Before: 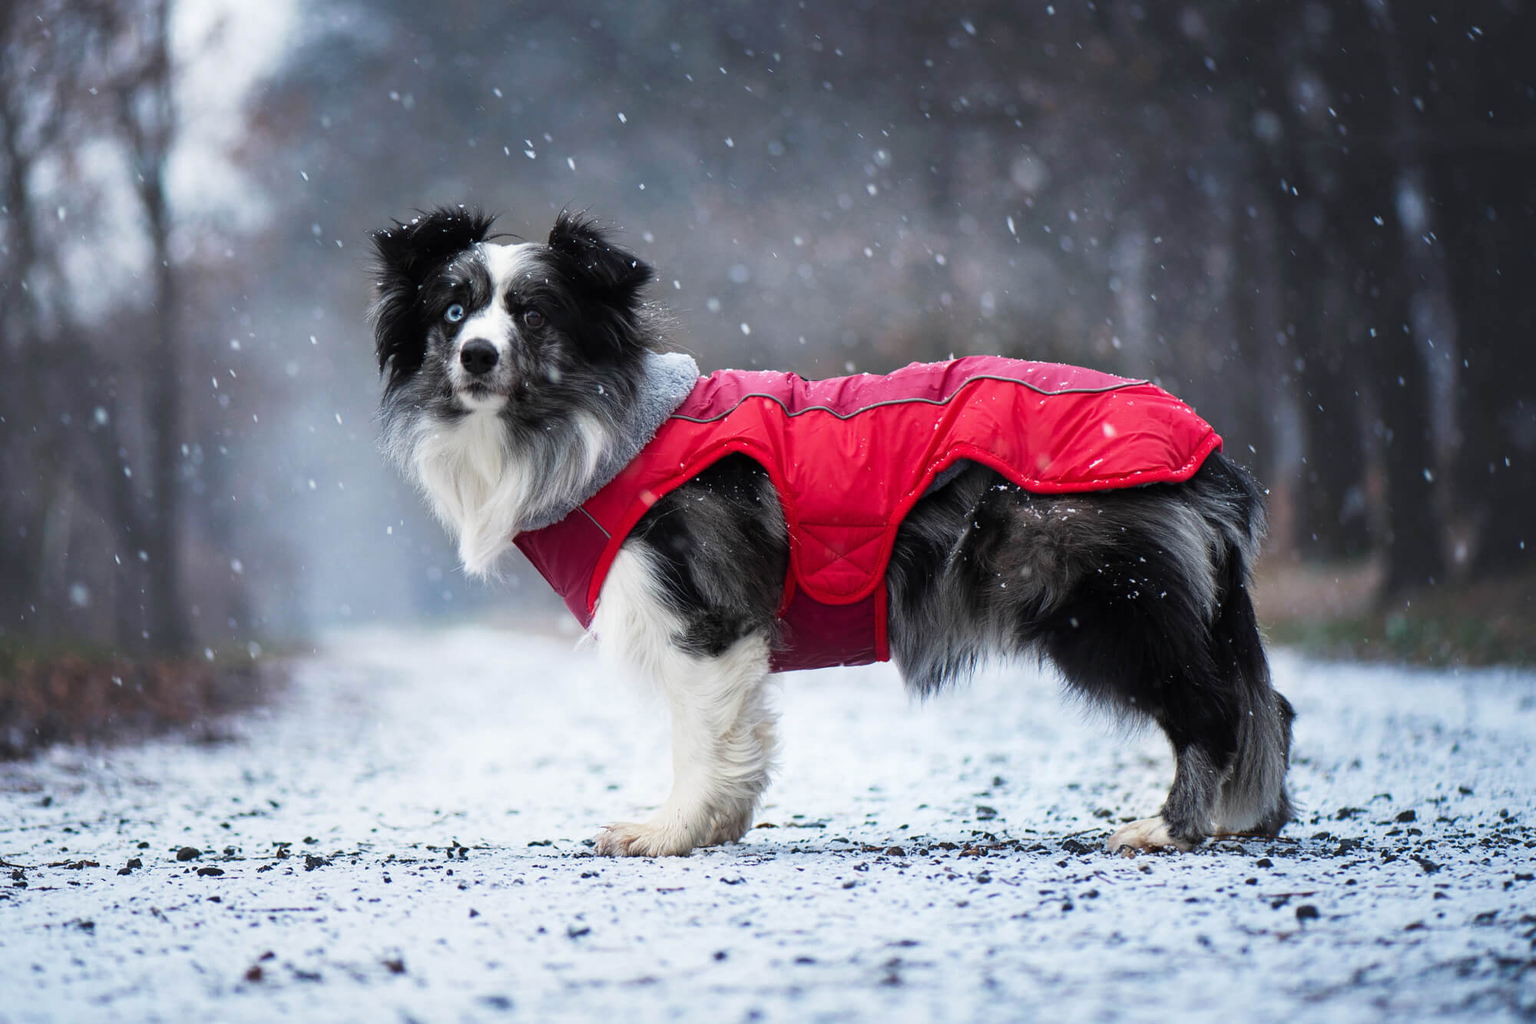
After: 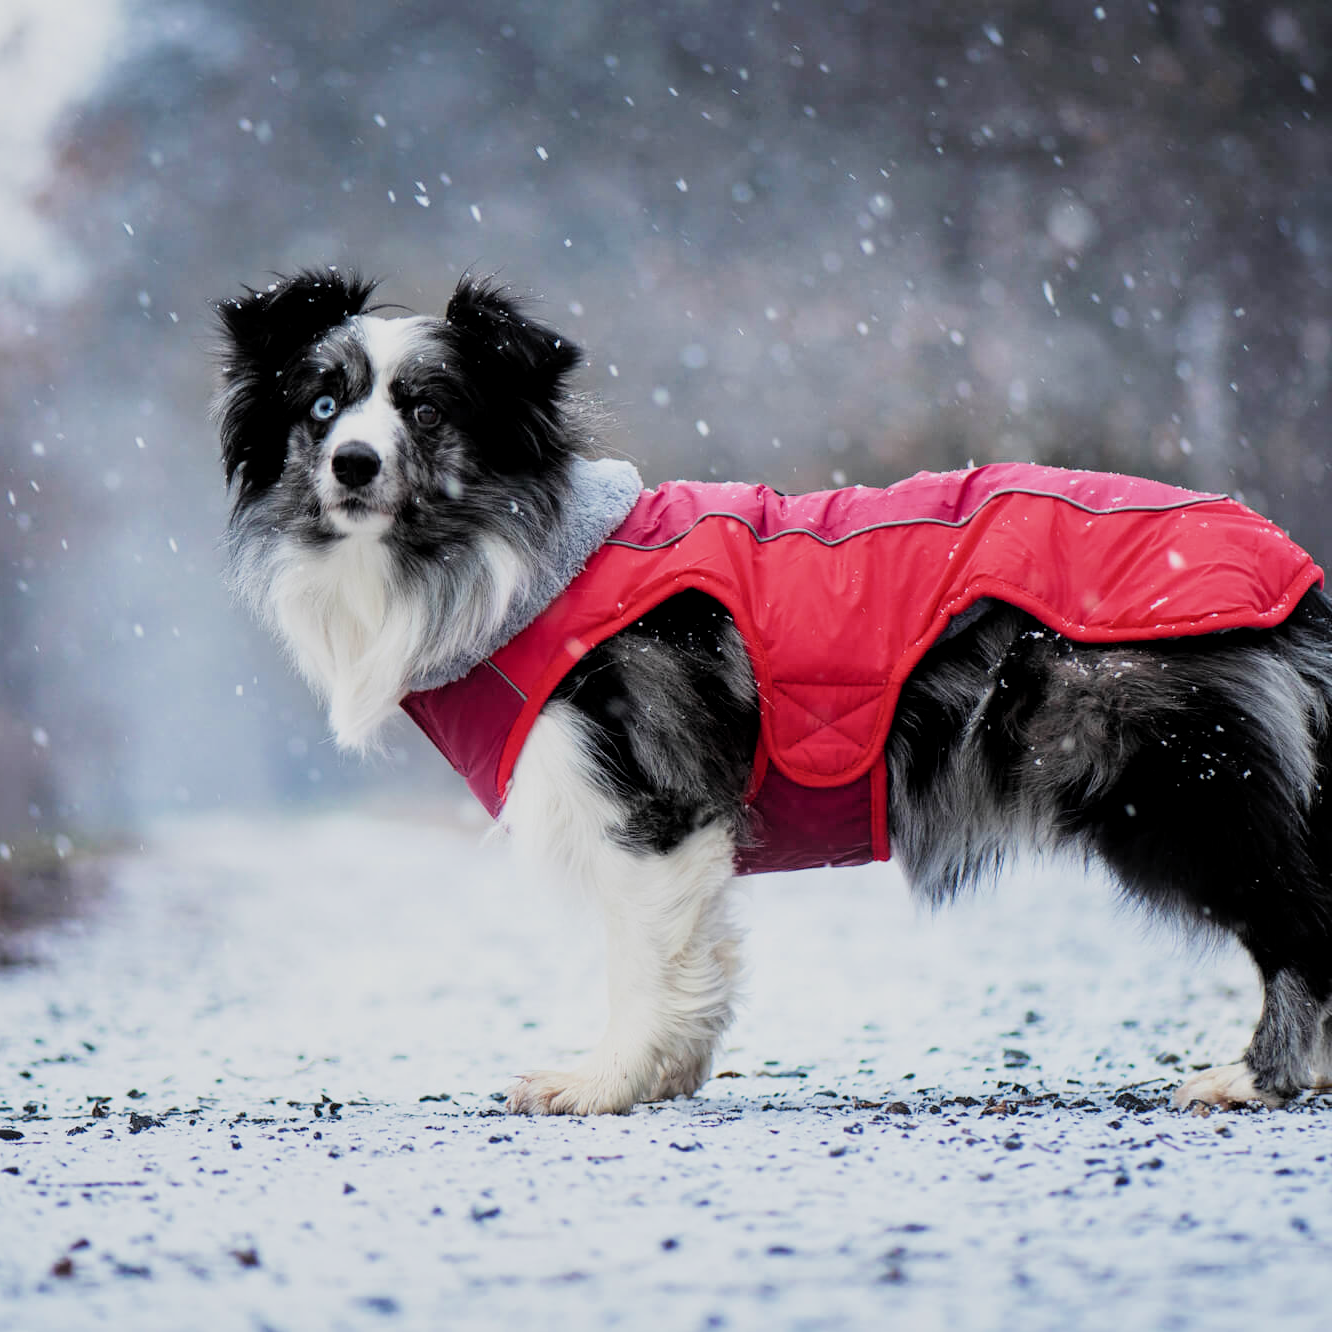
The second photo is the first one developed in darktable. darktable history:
crop and rotate: left 13.431%, right 19.926%
local contrast: mode bilateral grid, contrast 20, coarseness 51, detail 120%, midtone range 0.2
filmic rgb: black relative exposure -7.17 EV, white relative exposure 5.36 EV, hardness 3.02, add noise in highlights 0.001, color science v3 (2019), use custom middle-gray values true, iterations of high-quality reconstruction 10, contrast in highlights soft
contrast equalizer: y [[0.5, 0.5, 0.472, 0.5, 0.5, 0.5], [0.5 ×6], [0.5 ×6], [0 ×6], [0 ×6]], mix -0.188
exposure: black level correction 0.001, exposure 0.499 EV, compensate highlight preservation false
